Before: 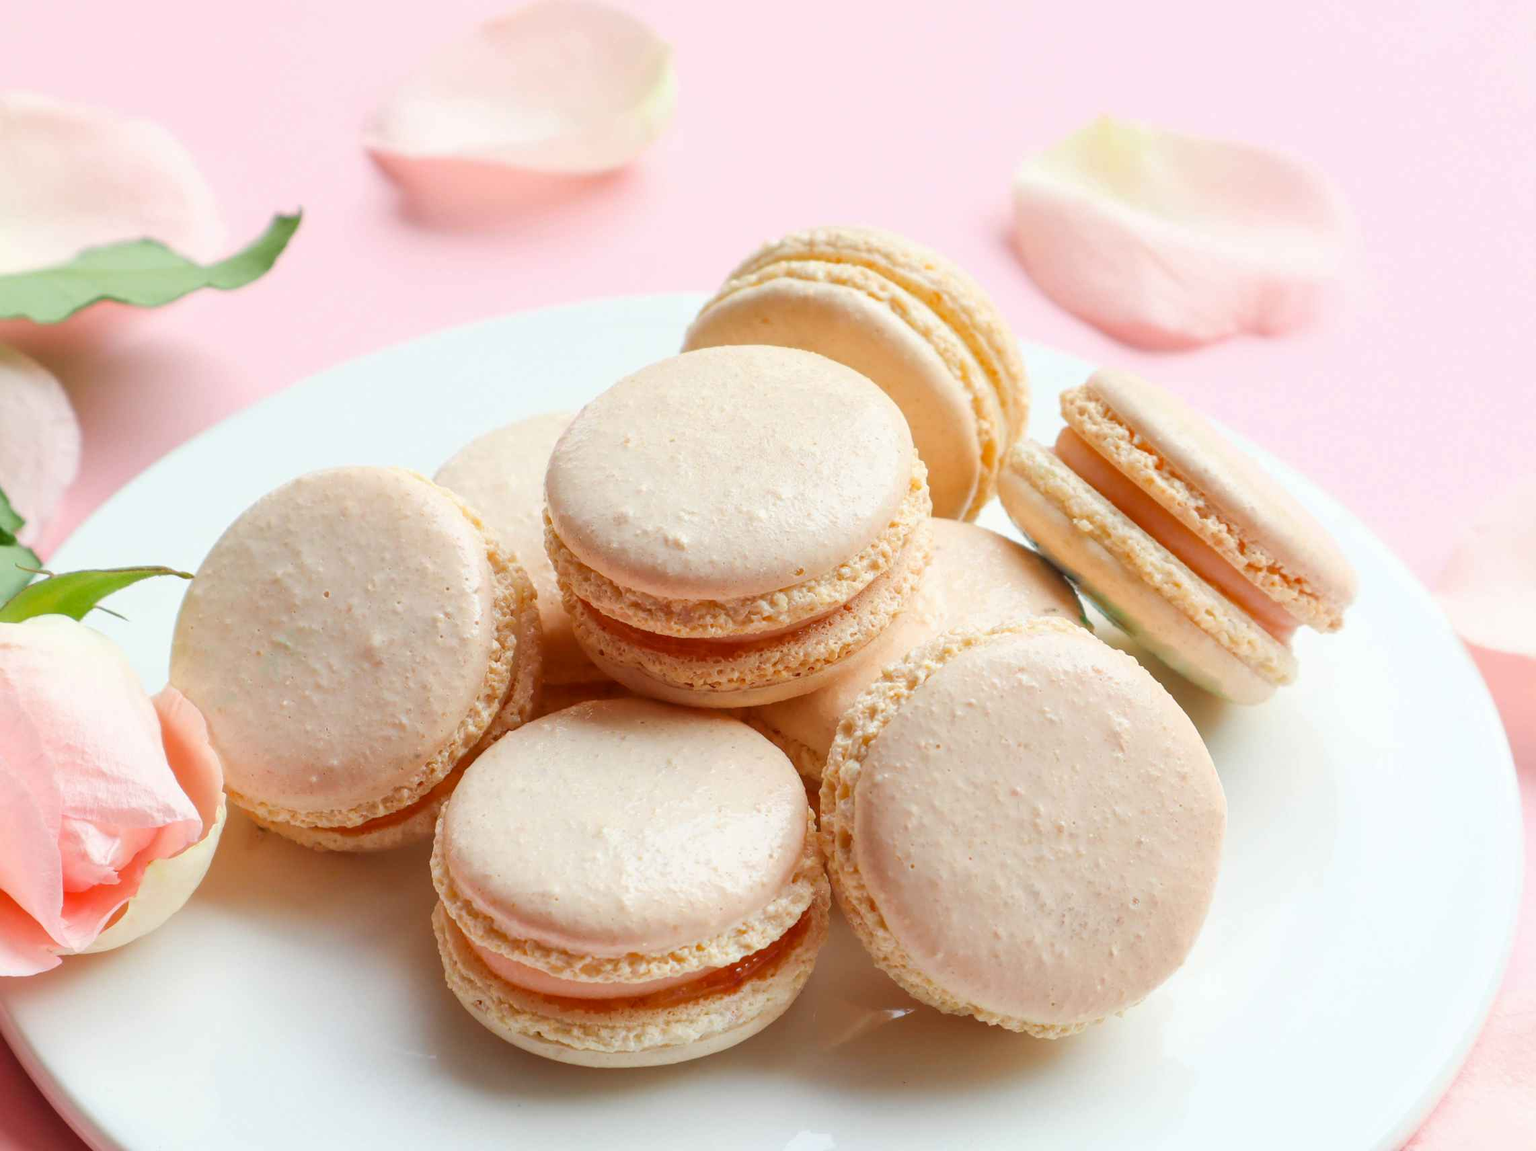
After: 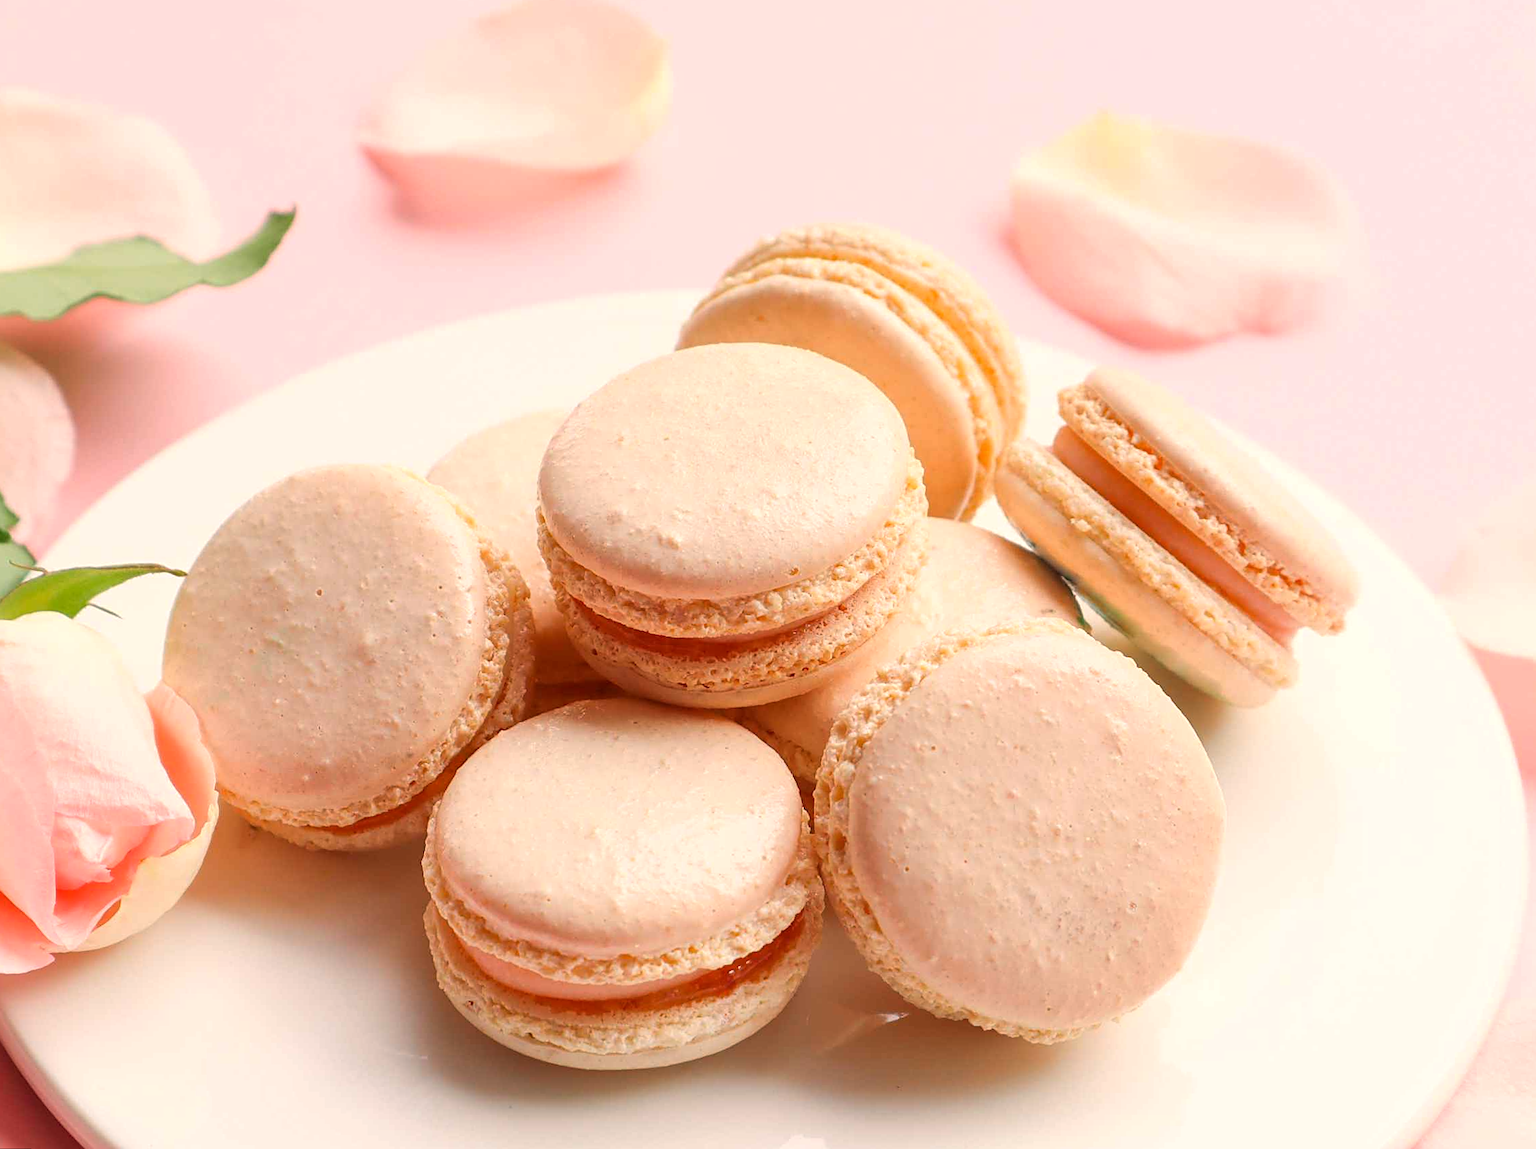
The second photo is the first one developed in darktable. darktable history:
white balance: red 1.127, blue 0.943
sharpen: on, module defaults
rotate and perspective: rotation 0.192°, lens shift (horizontal) -0.015, crop left 0.005, crop right 0.996, crop top 0.006, crop bottom 0.99
